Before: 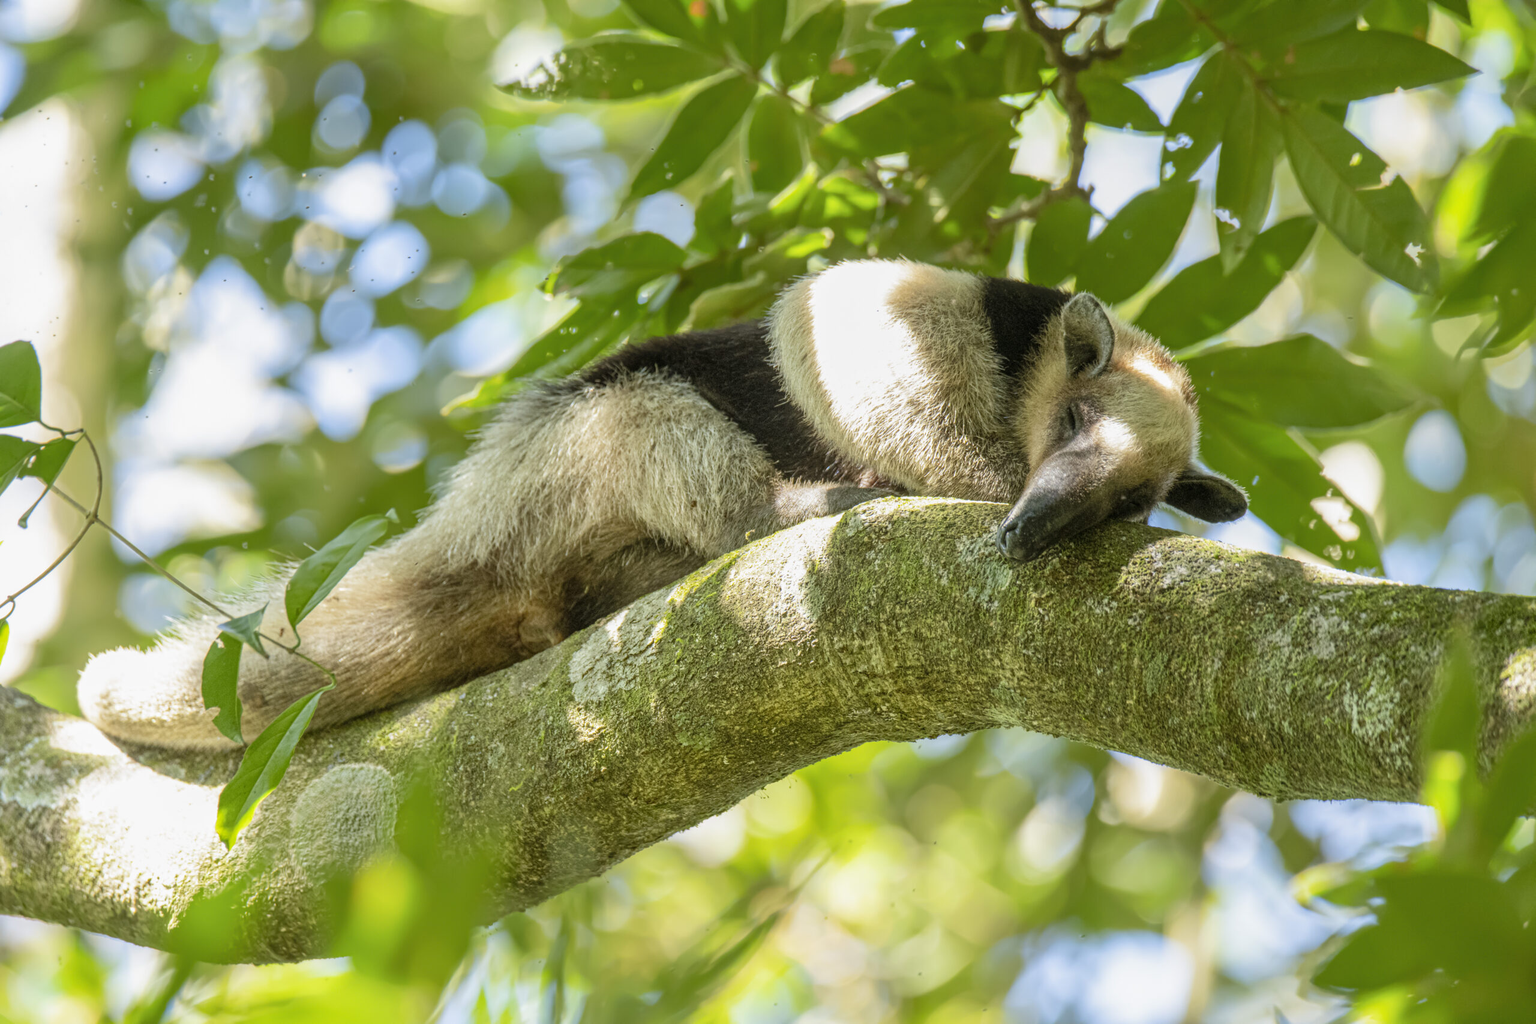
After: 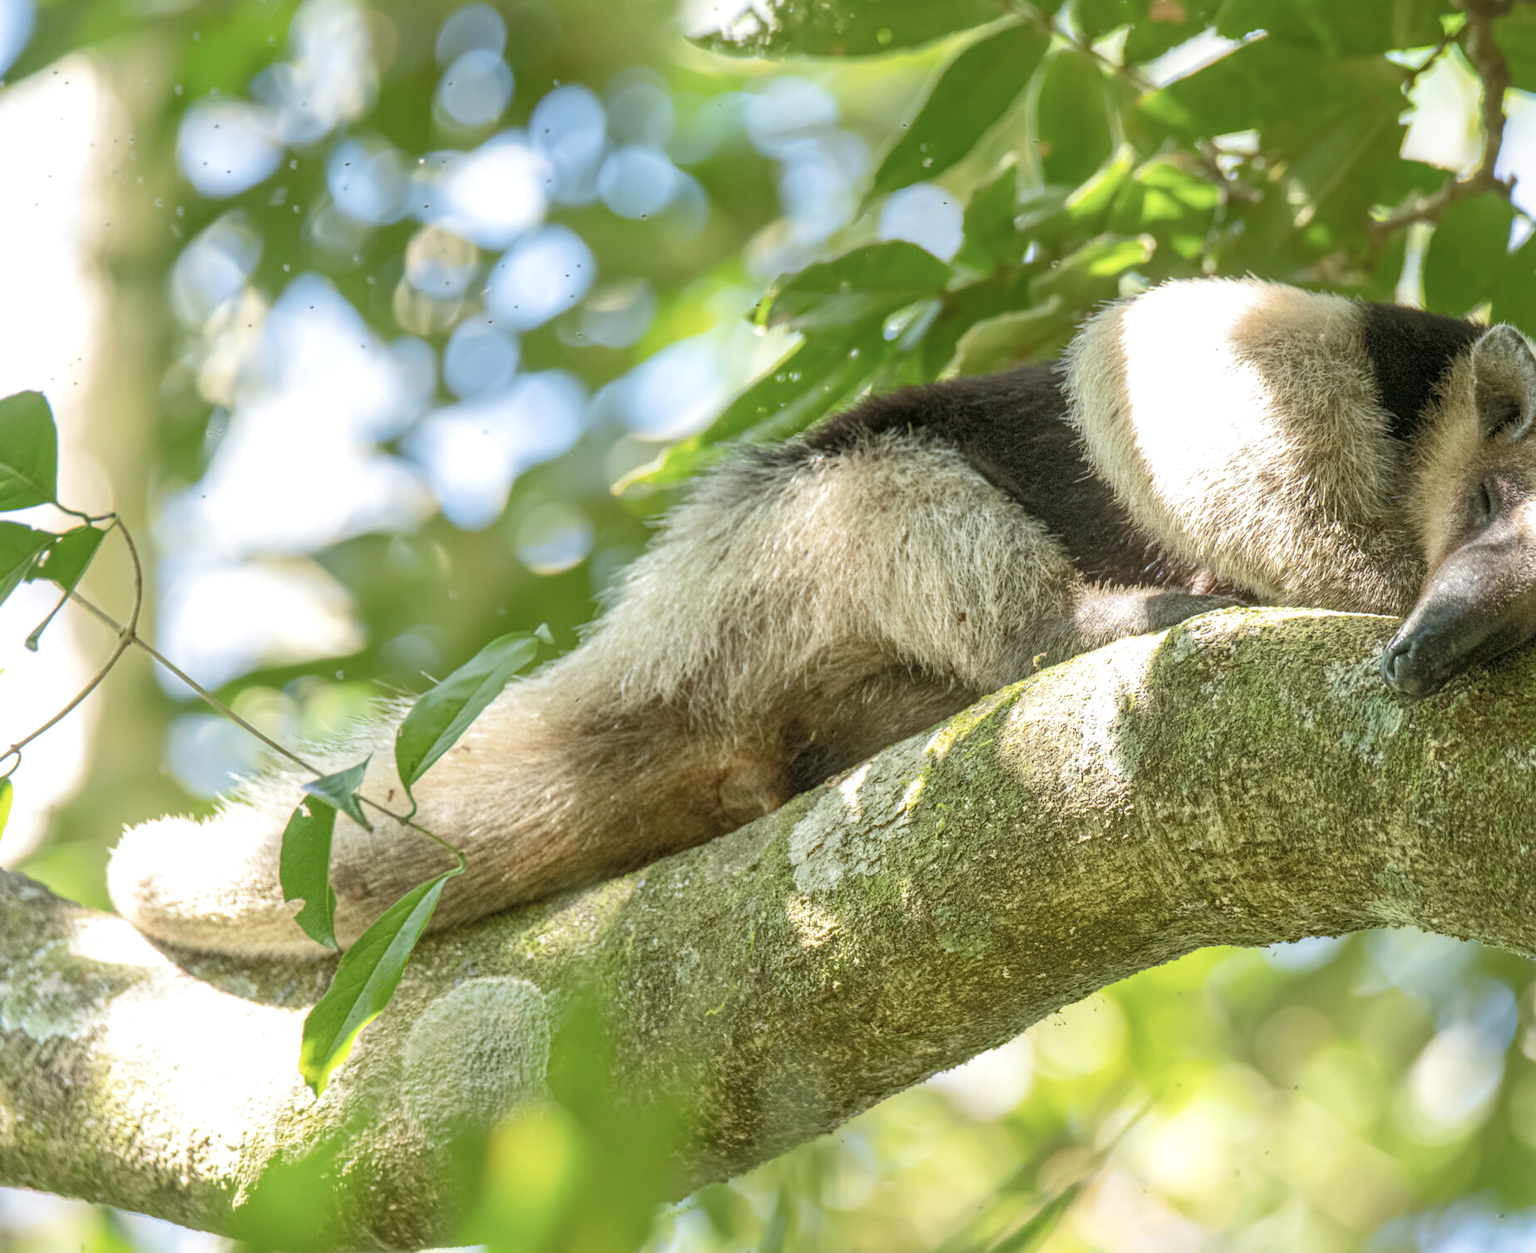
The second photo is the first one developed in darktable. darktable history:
exposure: black level correction 0, exposure 1.199 EV, compensate highlight preservation false
color correction: highlights b* -0.005, saturation 0.767
tone equalizer: -8 EV -0.016 EV, -7 EV 0.04 EV, -6 EV -0.008 EV, -5 EV 0.006 EV, -4 EV -0.028 EV, -3 EV -0.228 EV, -2 EV -0.644 EV, -1 EV -0.972 EV, +0 EV -0.985 EV
crop: top 5.749%, right 27.838%, bottom 5.719%
